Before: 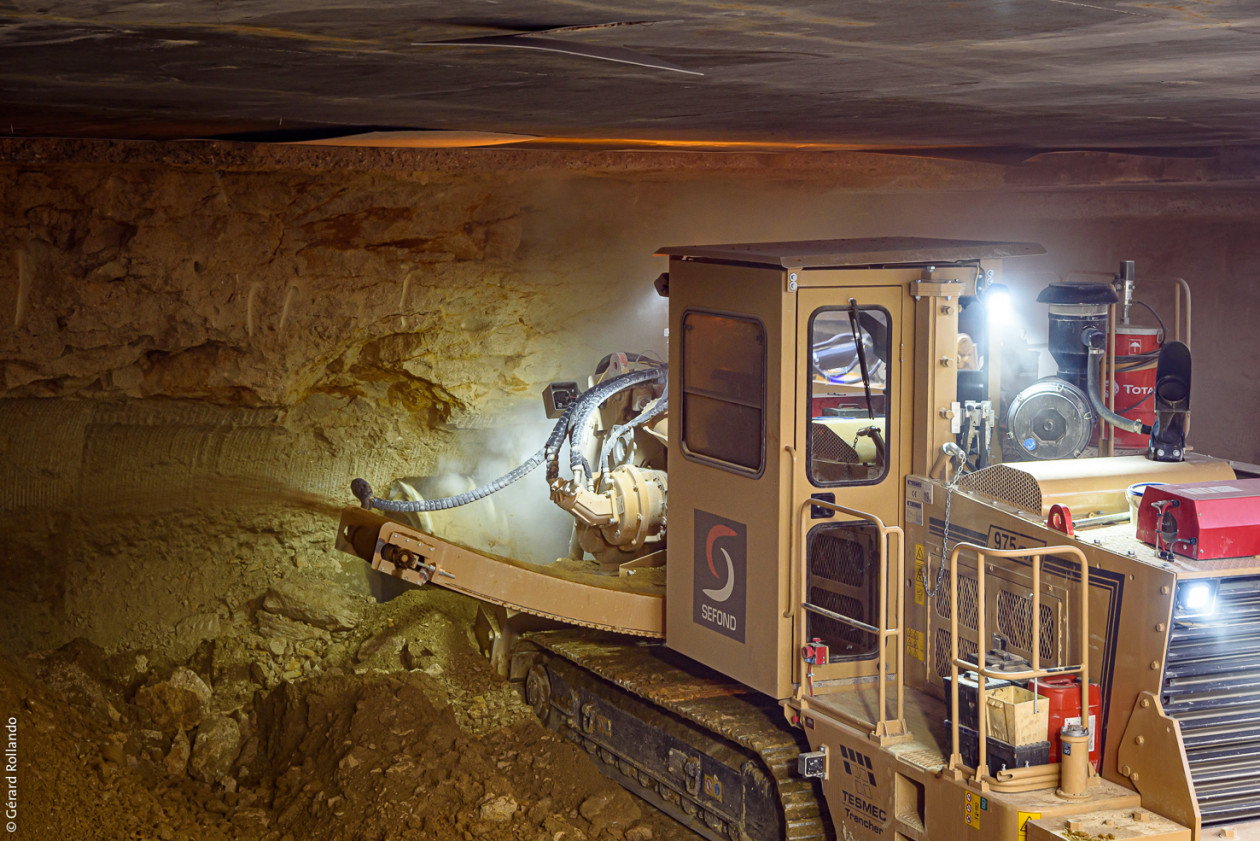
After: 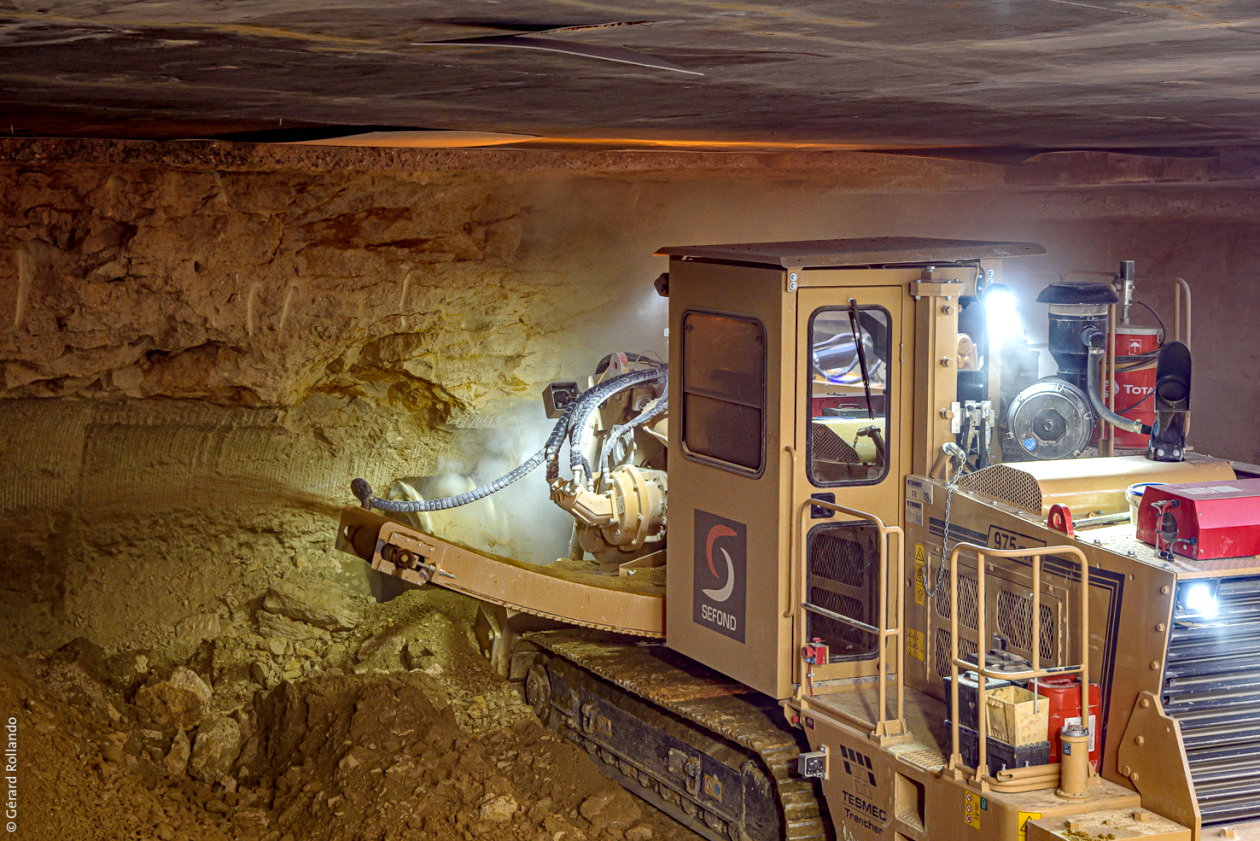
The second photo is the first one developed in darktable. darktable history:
shadows and highlights: on, module defaults
local contrast: detail 130%
haze removal: compatibility mode true, adaptive false
